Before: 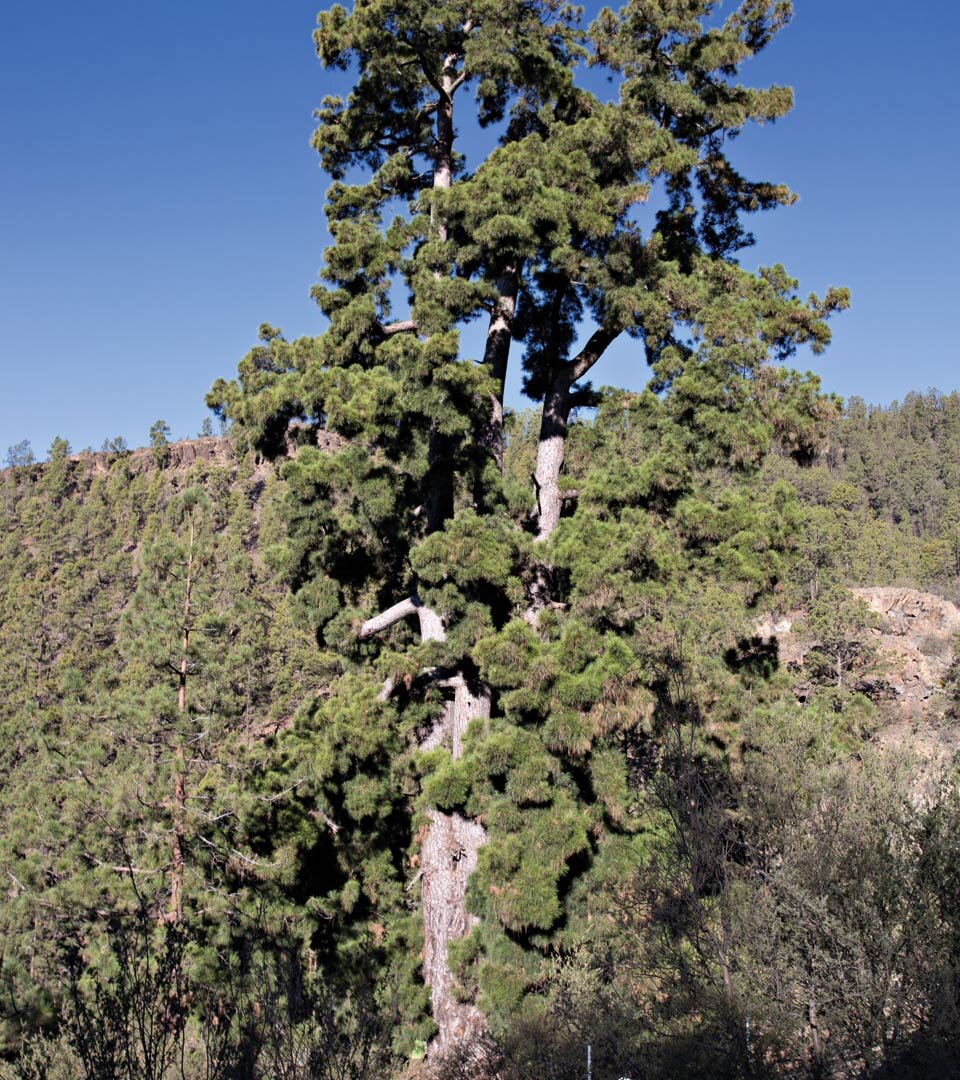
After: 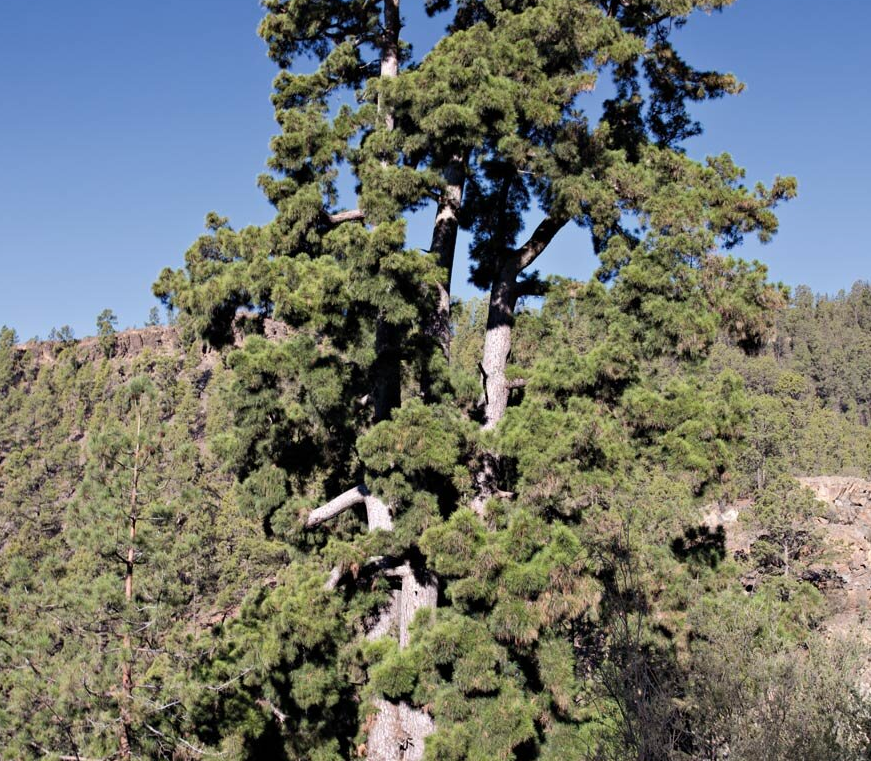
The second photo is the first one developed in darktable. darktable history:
crop: left 5.536%, top 10.368%, right 3.655%, bottom 19.16%
tone curve: curves: ch0 [(0, 0) (0.584, 0.595) (1, 1)], preserve colors none
